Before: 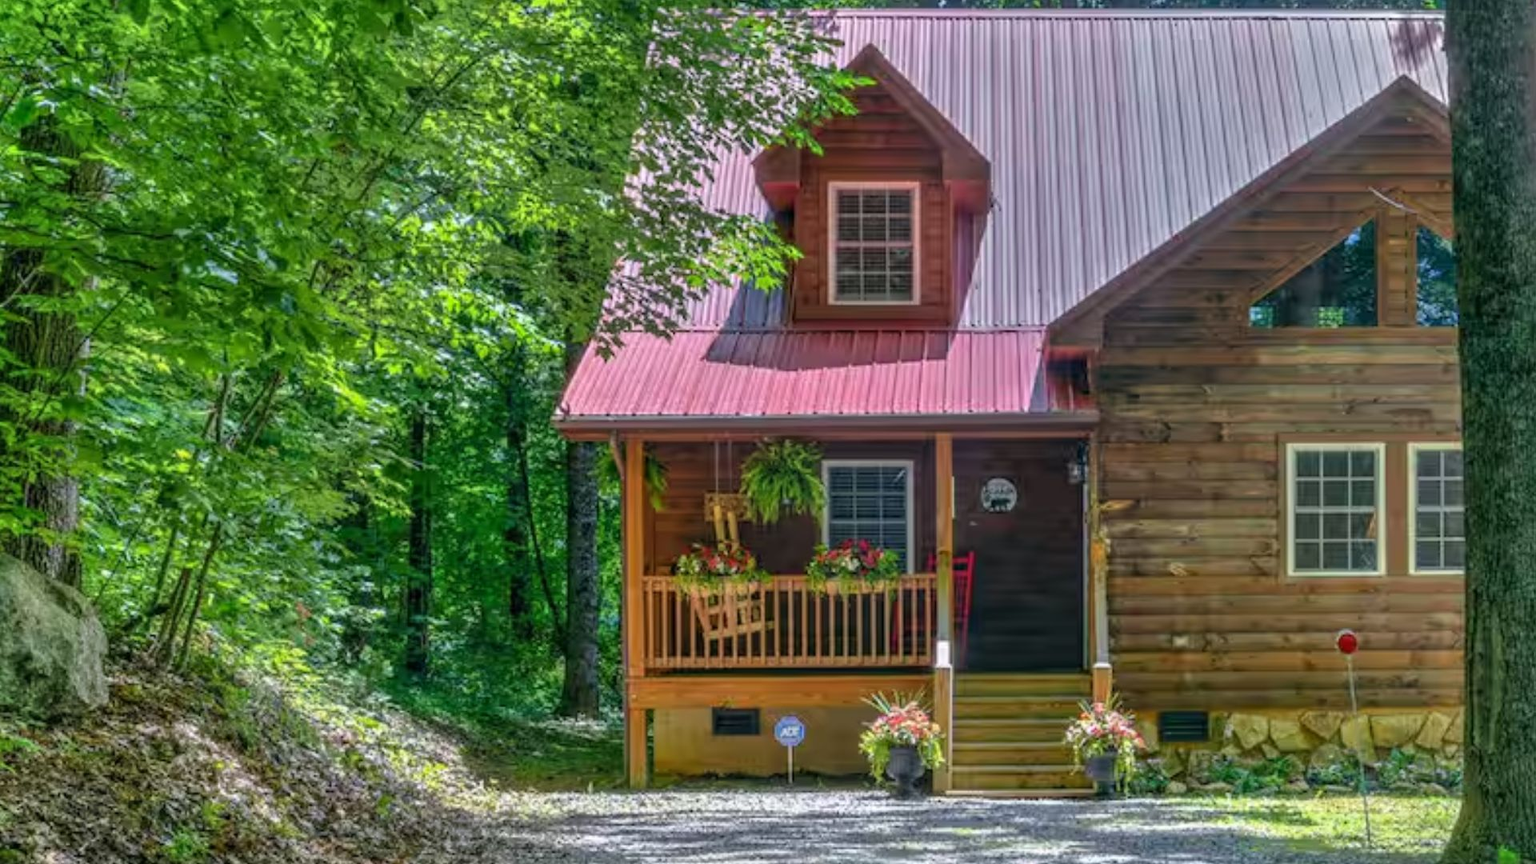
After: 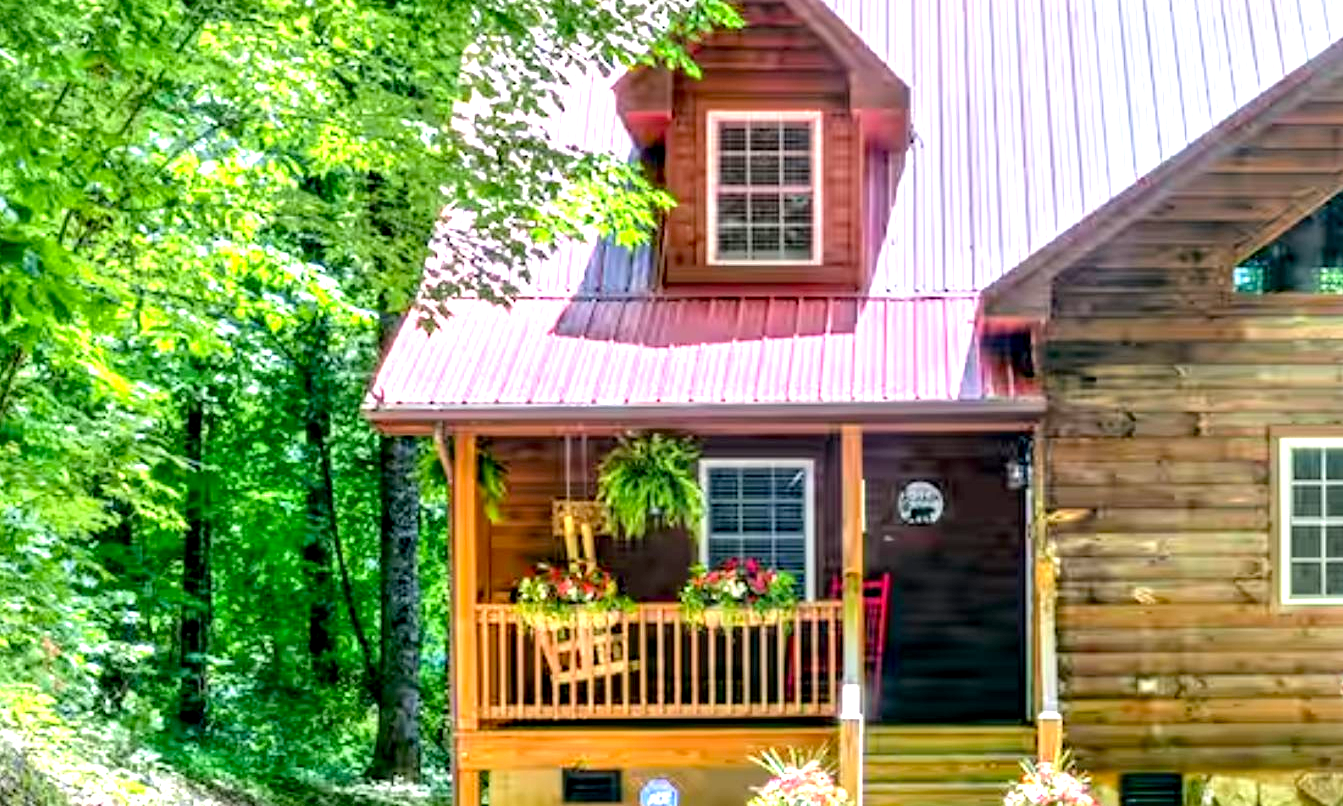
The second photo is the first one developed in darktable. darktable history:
tone equalizer: -8 EV -0.736 EV, -7 EV -0.737 EV, -6 EV -0.62 EV, -5 EV -0.392 EV, -3 EV 0.373 EV, -2 EV 0.6 EV, -1 EV 0.678 EV, +0 EV 0.764 EV, mask exposure compensation -0.495 EV
crop and rotate: left 17.094%, top 10.746%, right 12.949%, bottom 14.624%
vignetting: fall-off start 97.37%, fall-off radius 79.14%, width/height ratio 1.113
exposure: black level correction 0.01, exposure 1 EV, compensate highlight preservation false
